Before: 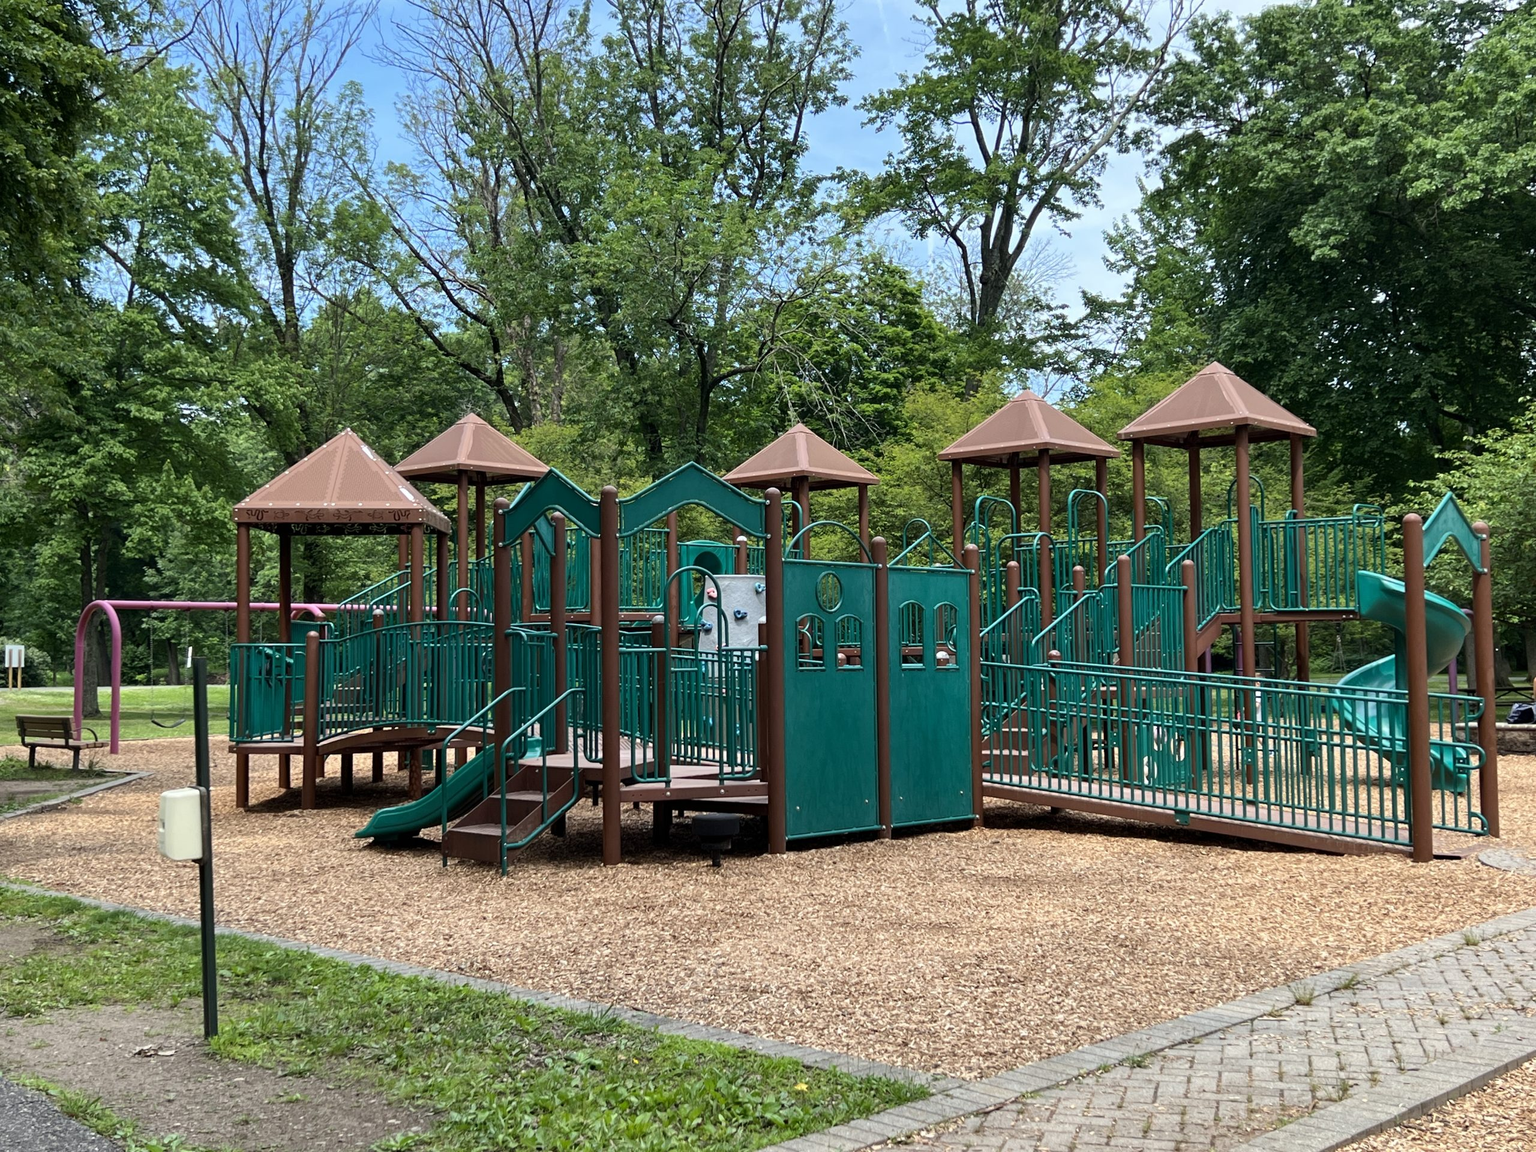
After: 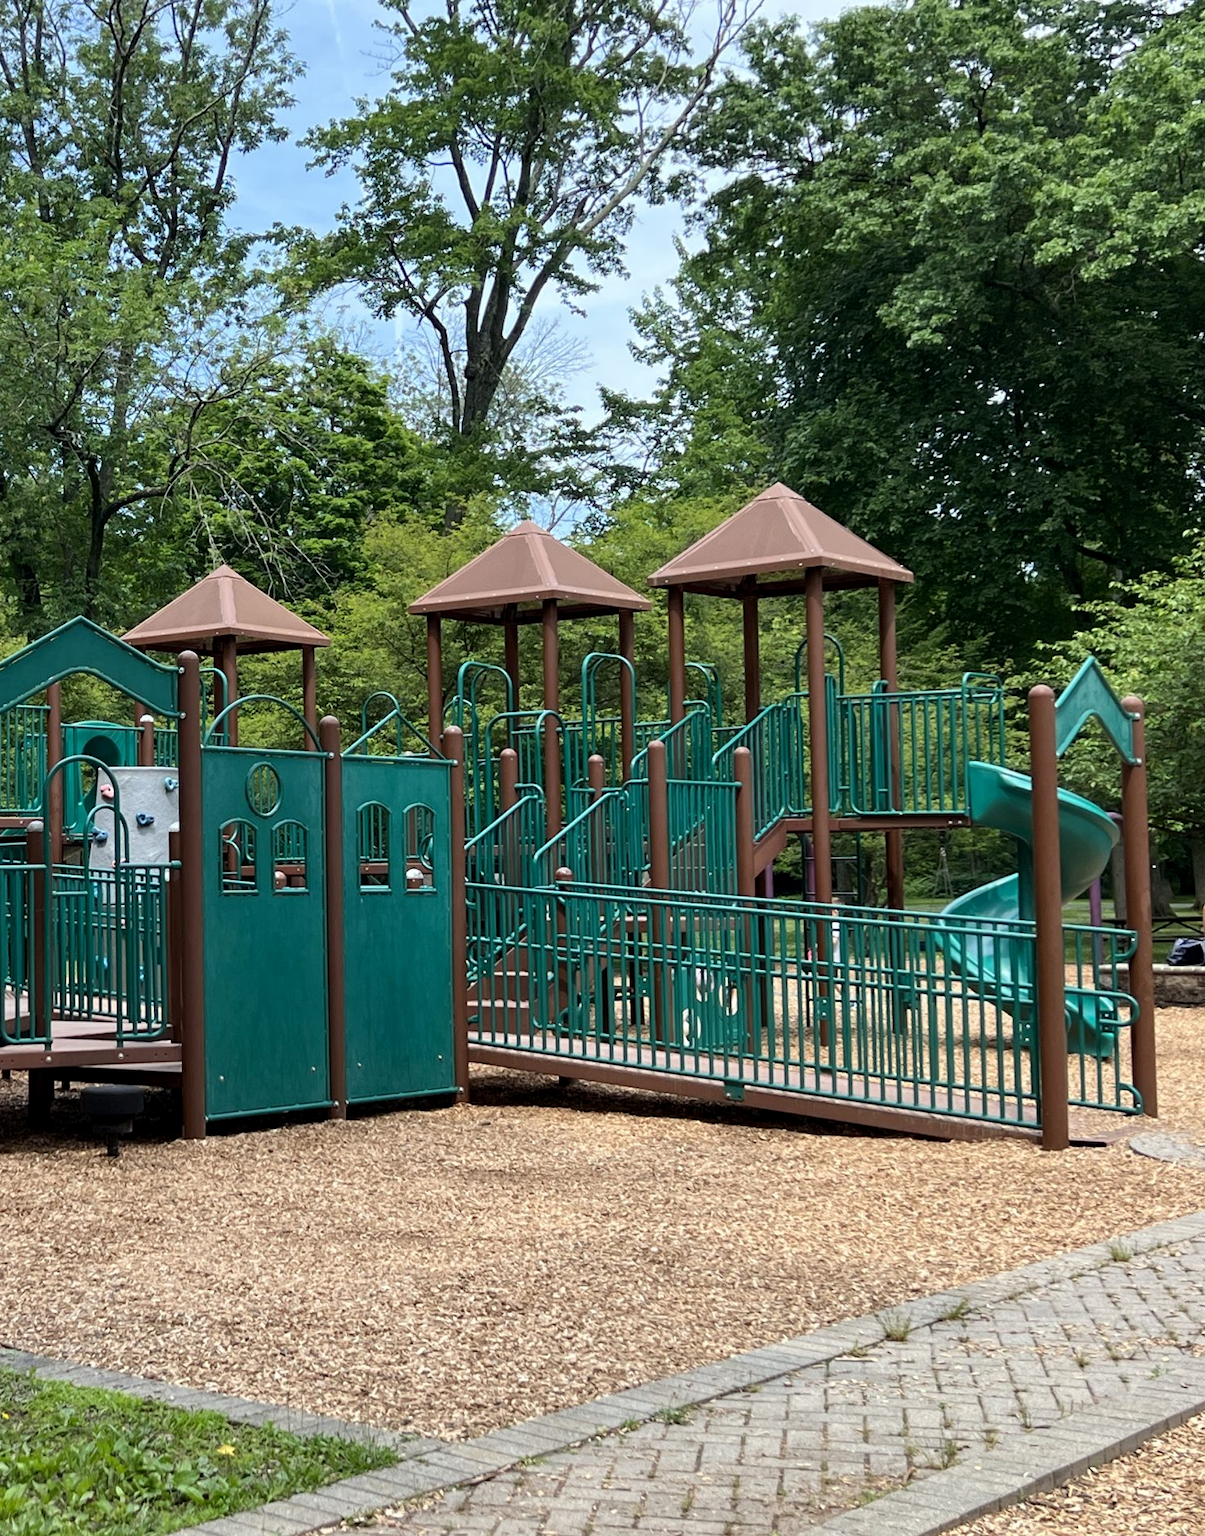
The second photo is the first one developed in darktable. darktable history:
exposure: black level correction 0.001, compensate highlight preservation false
crop: left 41.151%
